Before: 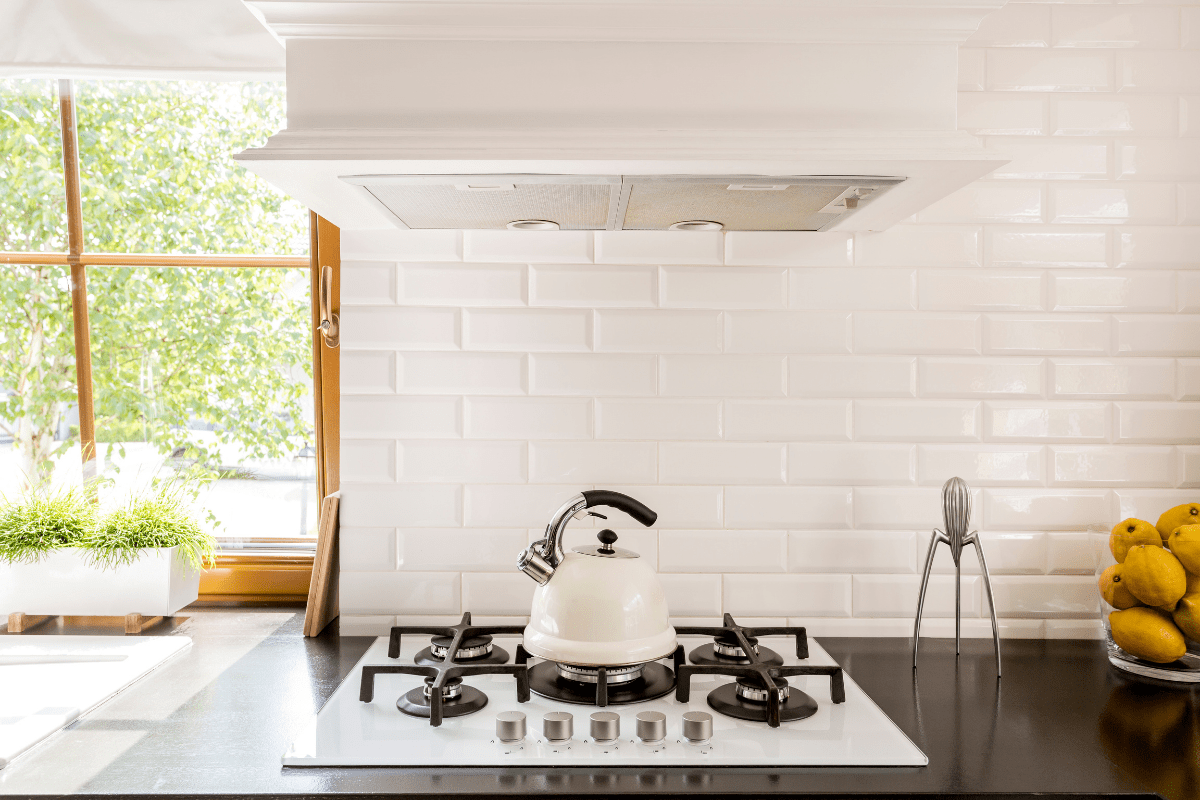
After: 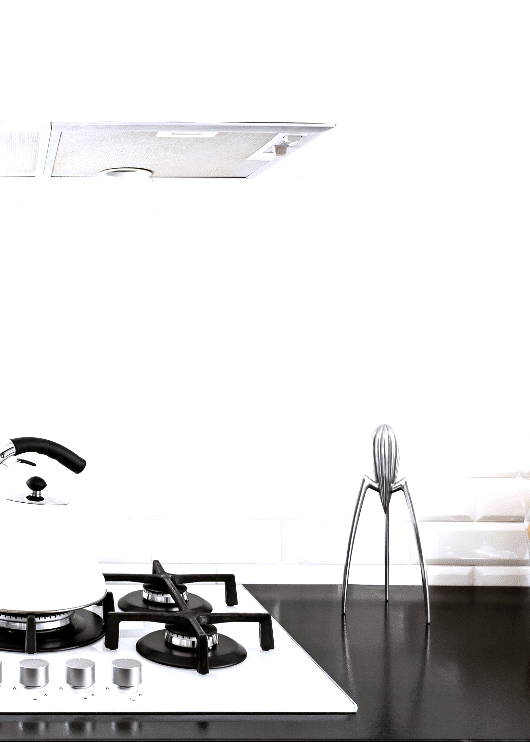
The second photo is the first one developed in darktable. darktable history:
crop: left 47.628%, top 6.643%, right 7.874%
tone equalizer: -8 EV -1.08 EV, -7 EV -1.01 EV, -6 EV -0.867 EV, -5 EV -0.578 EV, -3 EV 0.578 EV, -2 EV 0.867 EV, -1 EV 1.01 EV, +0 EV 1.08 EV, edges refinement/feathering 500, mask exposure compensation -1.57 EV, preserve details no
white balance: red 0.948, green 1.02, blue 1.176
color correction: saturation 0.57
